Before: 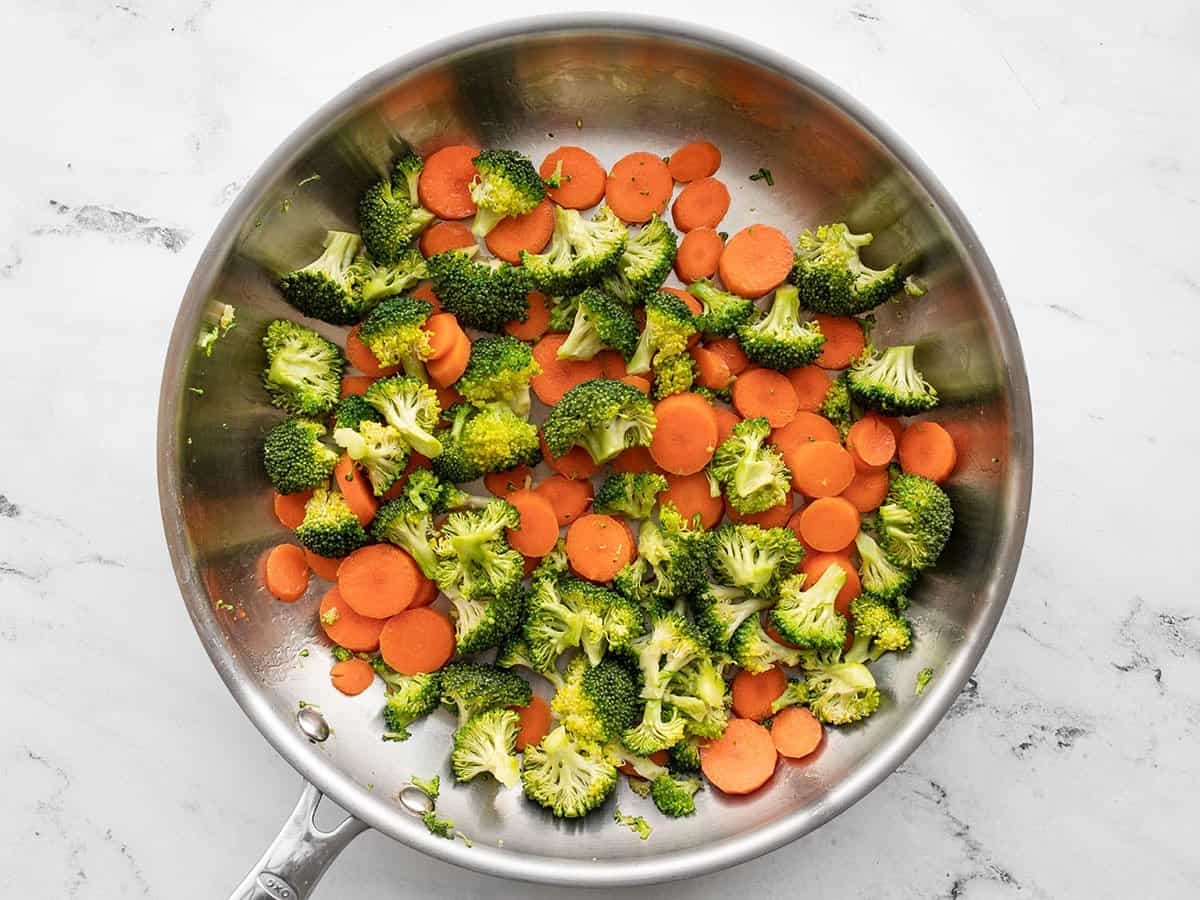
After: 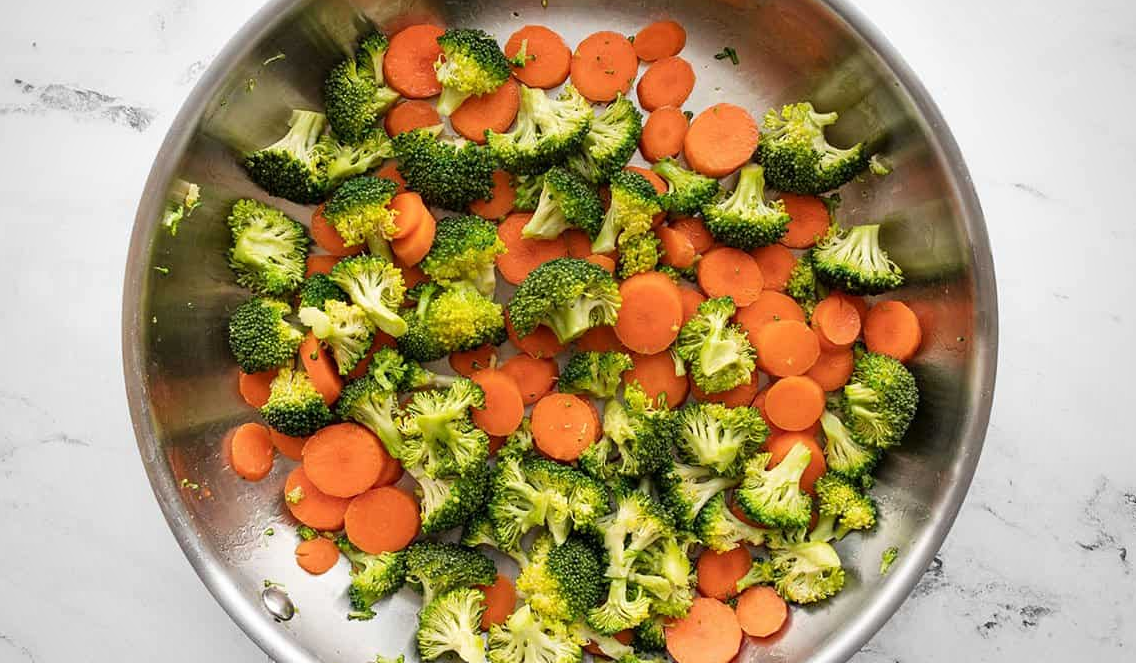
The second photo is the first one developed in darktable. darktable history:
vignetting: fall-off radius 95.09%, unbound false
crop and rotate: left 2.973%, top 13.468%, right 2.35%, bottom 12.839%
